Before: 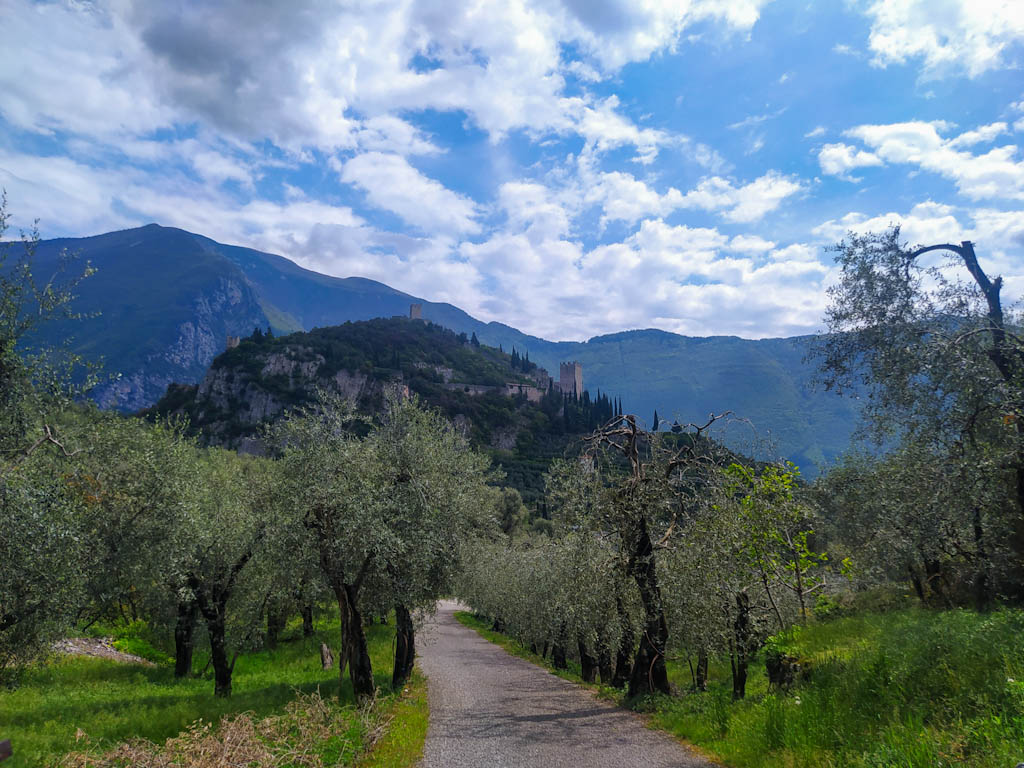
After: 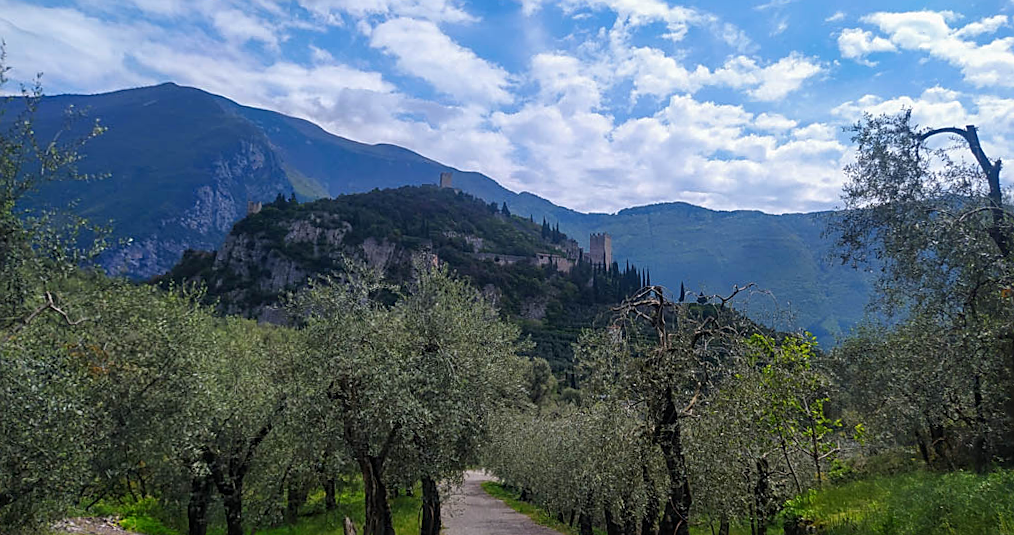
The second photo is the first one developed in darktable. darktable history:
sharpen: on, module defaults
rotate and perspective: rotation 0.679°, lens shift (horizontal) 0.136, crop left 0.009, crop right 0.991, crop top 0.078, crop bottom 0.95
crop: top 13.819%, bottom 11.169%
